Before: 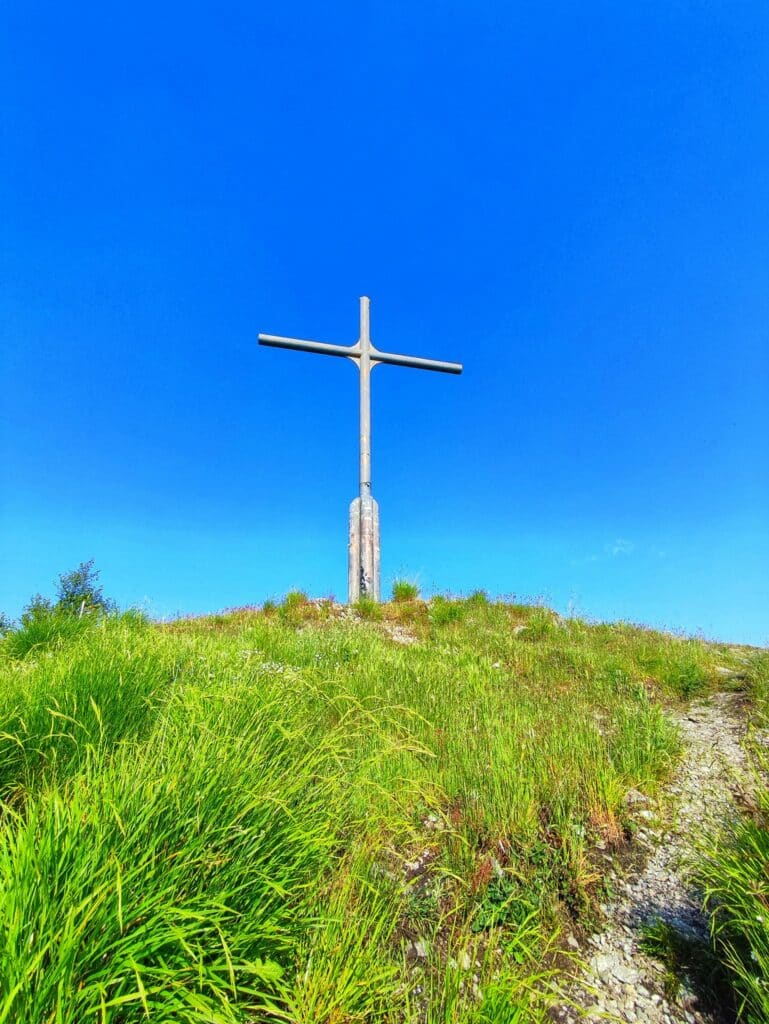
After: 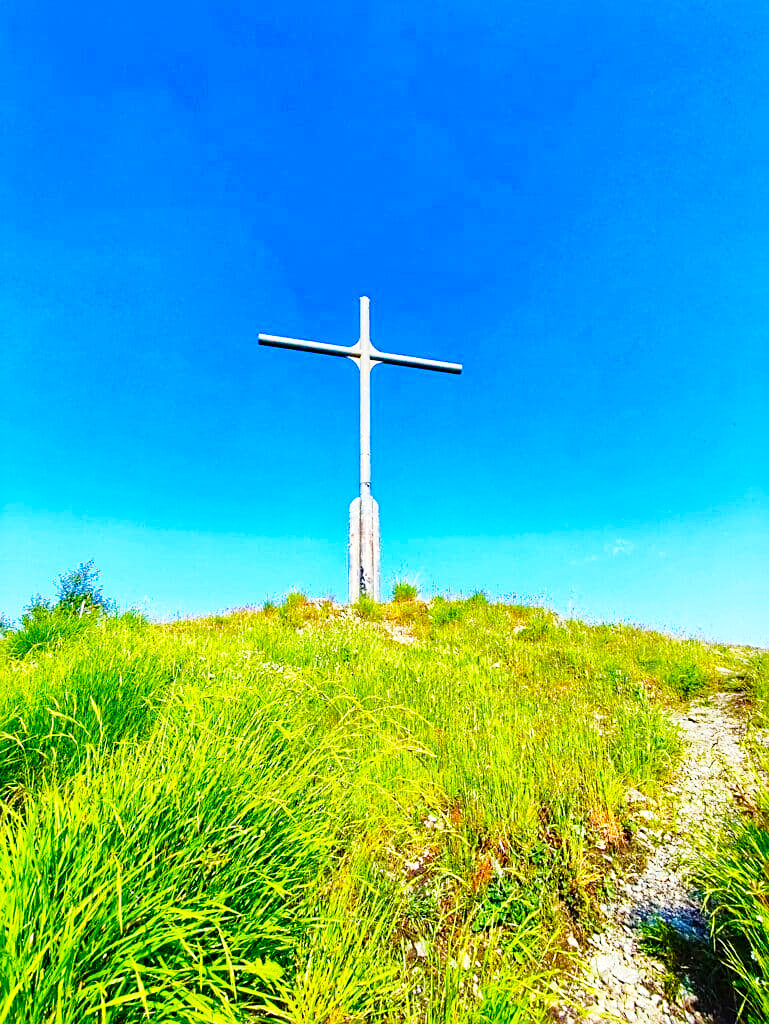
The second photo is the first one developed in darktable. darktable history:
color balance rgb: perceptual saturation grading › global saturation 45%, perceptual saturation grading › highlights -25%, perceptual saturation grading › shadows 50%, perceptual brilliance grading › global brilliance 3%, global vibrance 3%
sharpen: on, module defaults
base curve: curves: ch0 [(0, 0) (0.028, 0.03) (0.121, 0.232) (0.46, 0.748) (0.859, 0.968) (1, 1)], preserve colors none
